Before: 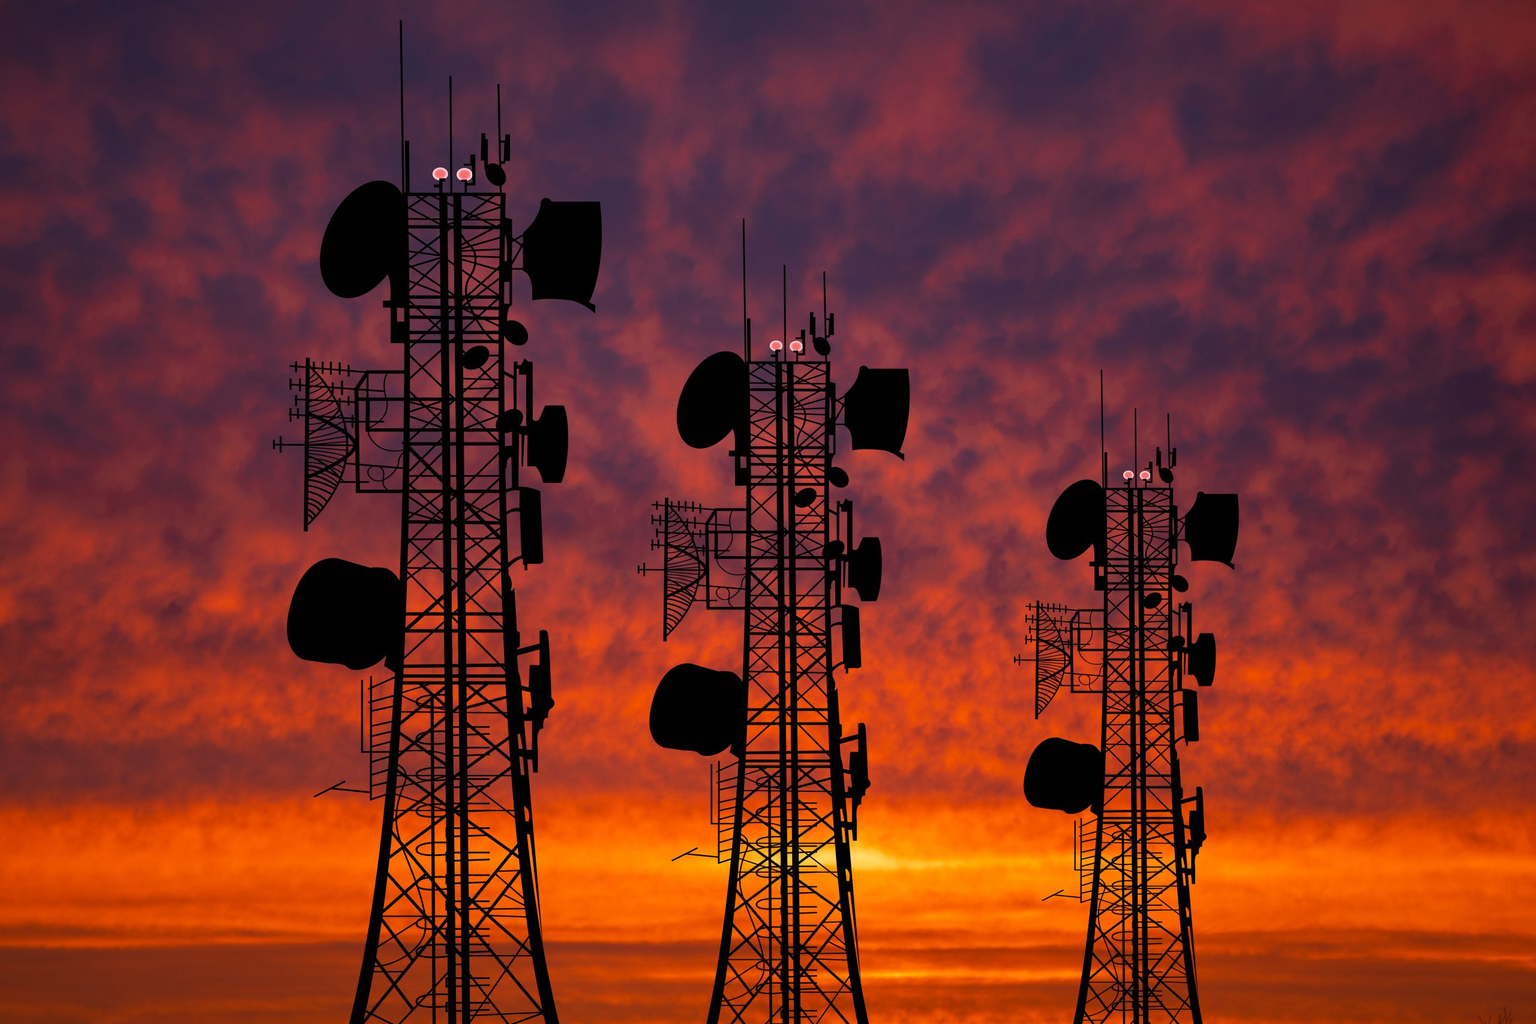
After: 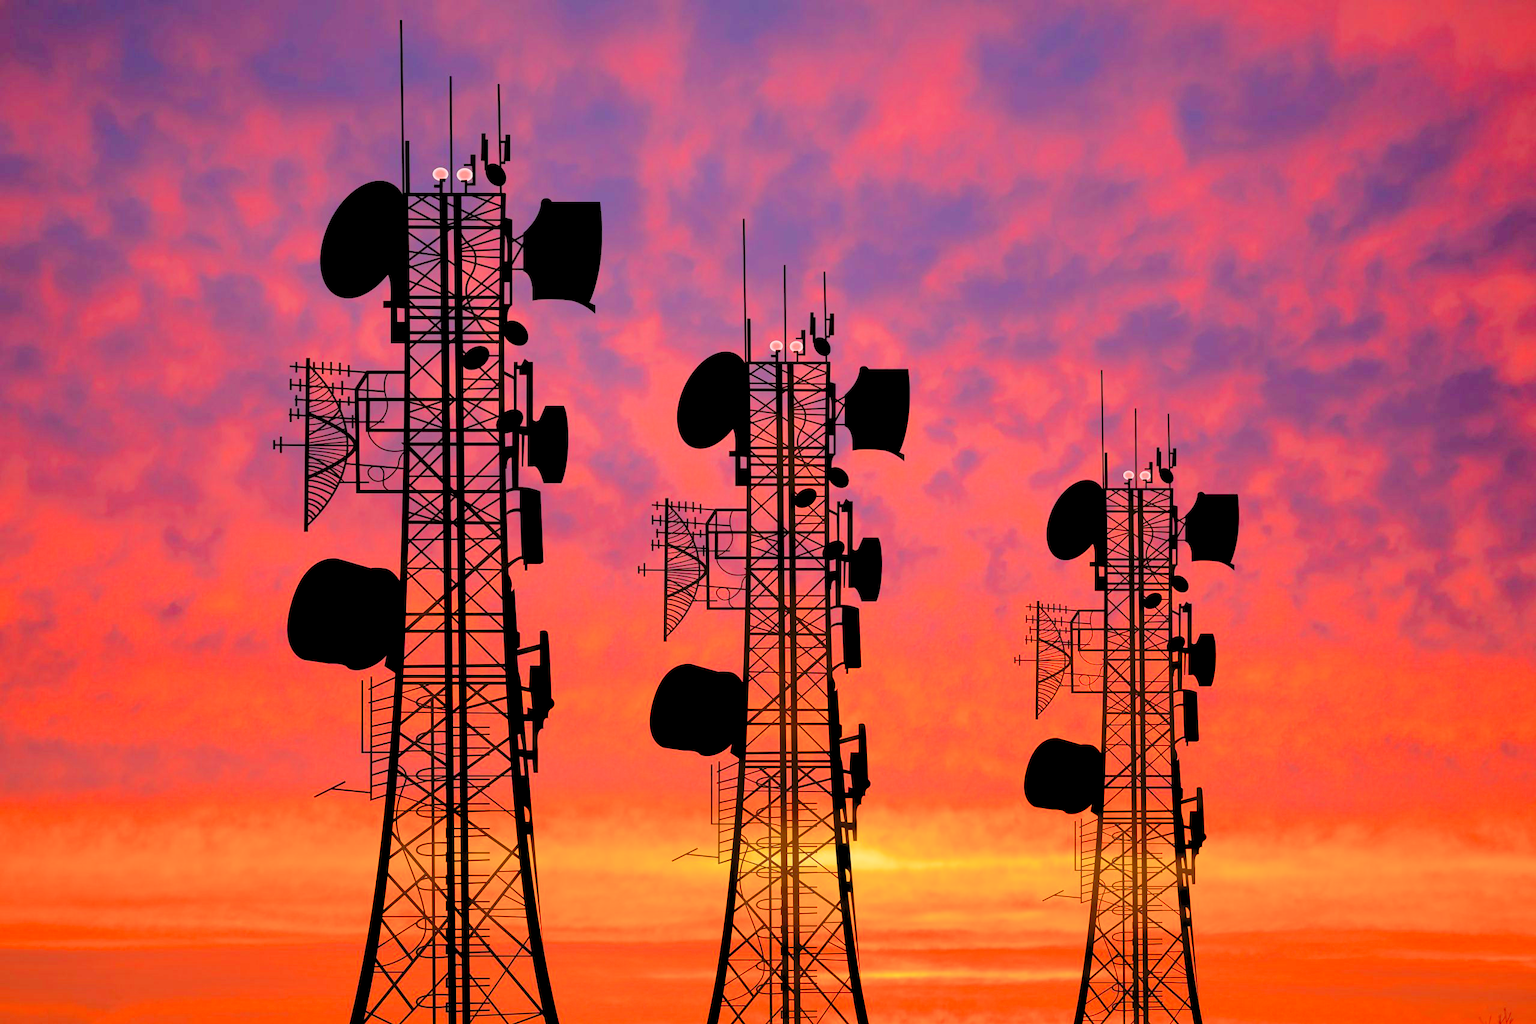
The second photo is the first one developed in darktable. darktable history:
filmic rgb: black relative exposure -6.6 EV, white relative exposure 4.75 EV, hardness 3.11, contrast 0.795
haze removal: strength -0.057, compatibility mode true, adaptive false
levels: levels [0.008, 0.318, 0.836]
